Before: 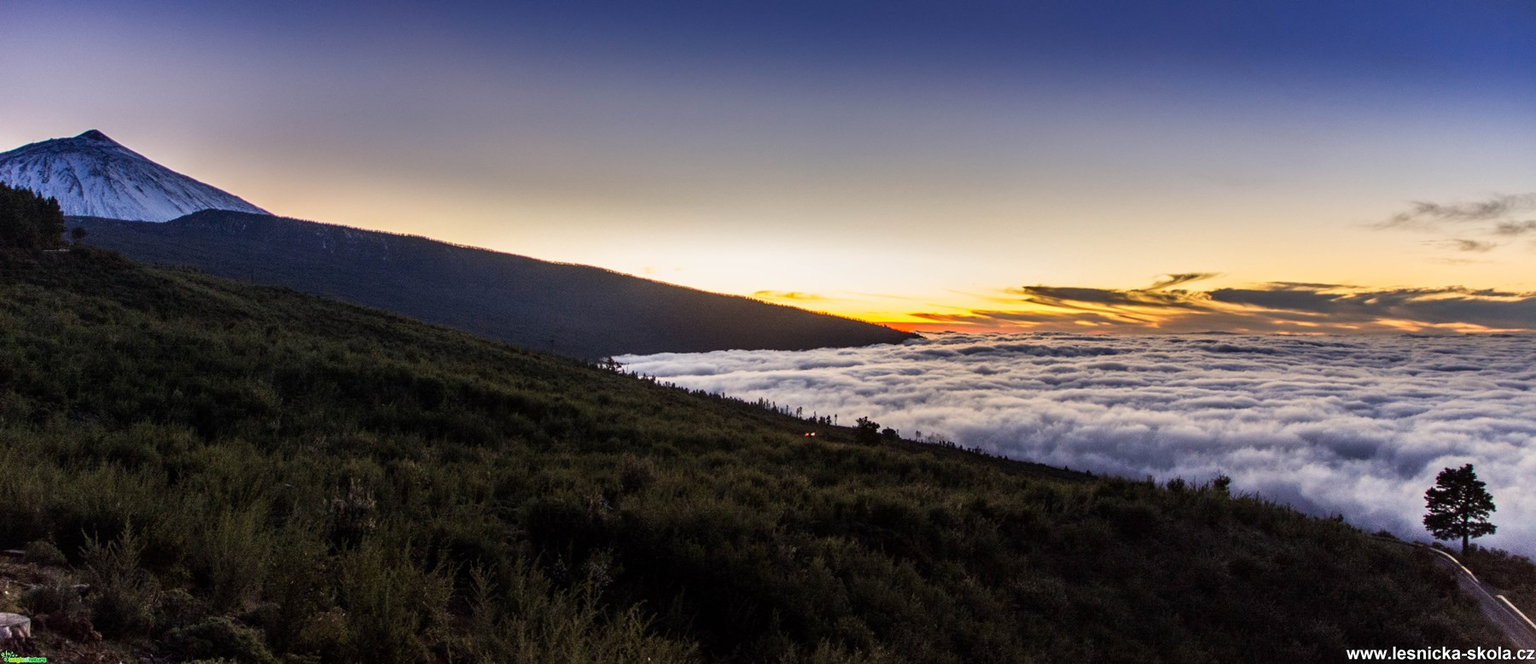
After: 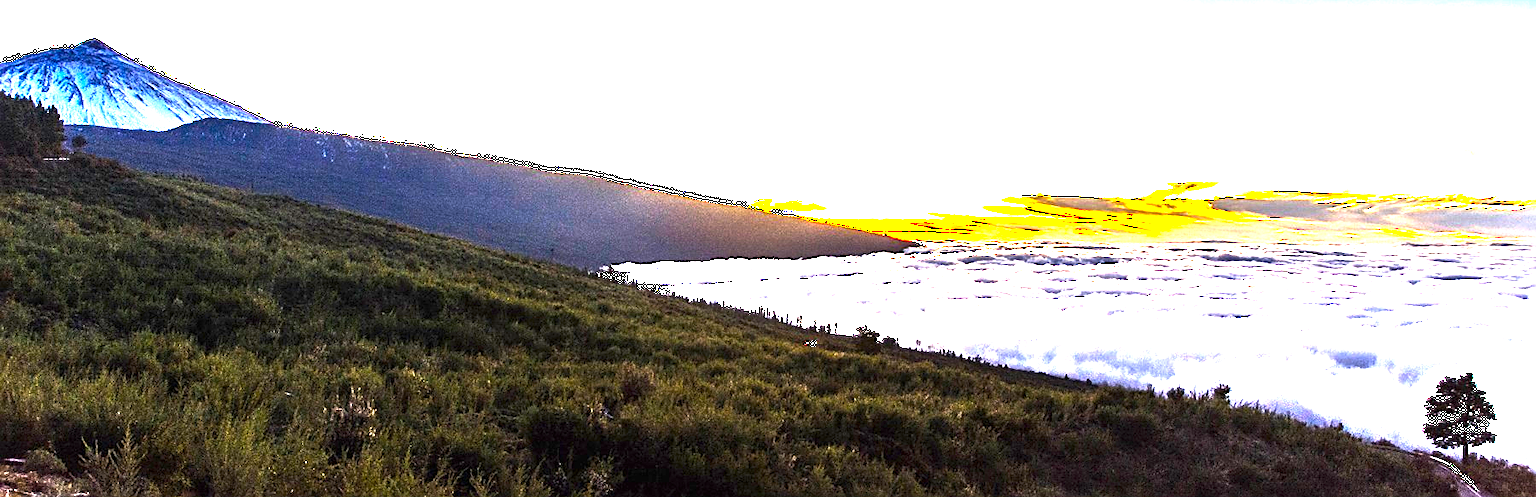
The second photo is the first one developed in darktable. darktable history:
sharpen: on, module defaults
crop: top 13.819%, bottom 11.169%
exposure: black level correction 0, exposure 0.7 EV, compensate exposure bias true, compensate highlight preservation false
color balance rgb: perceptual saturation grading › global saturation 25%, perceptual brilliance grading › global brilliance 35%, perceptual brilliance grading › highlights 50%, perceptual brilliance grading › mid-tones 60%, perceptual brilliance grading › shadows 35%, global vibrance 20%
